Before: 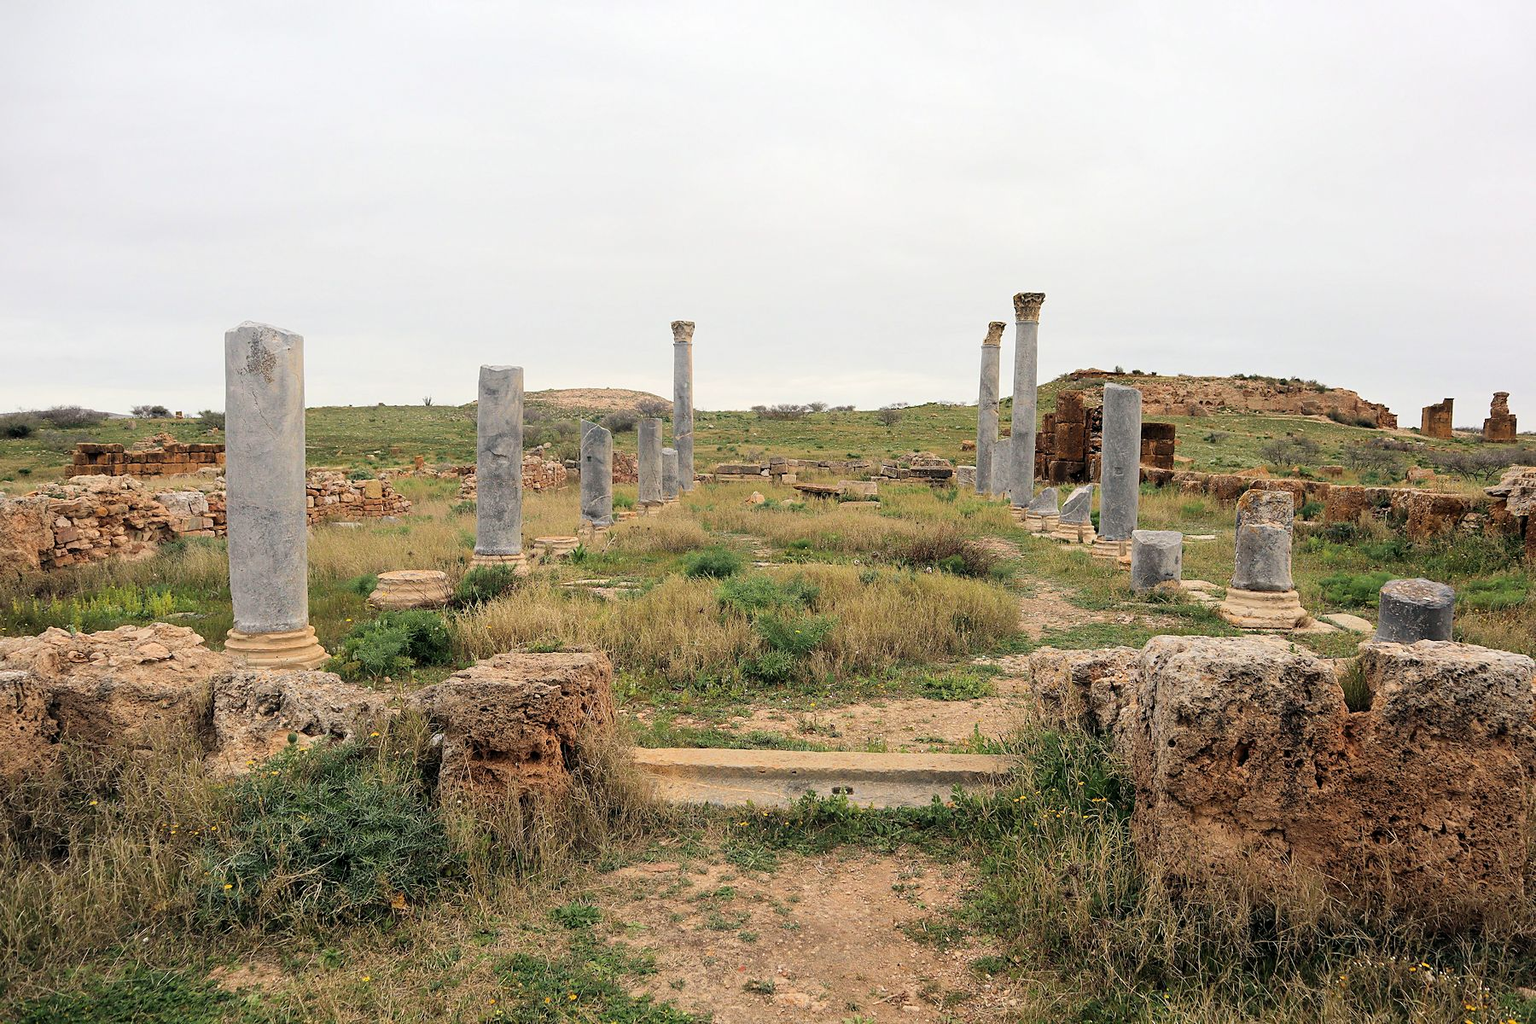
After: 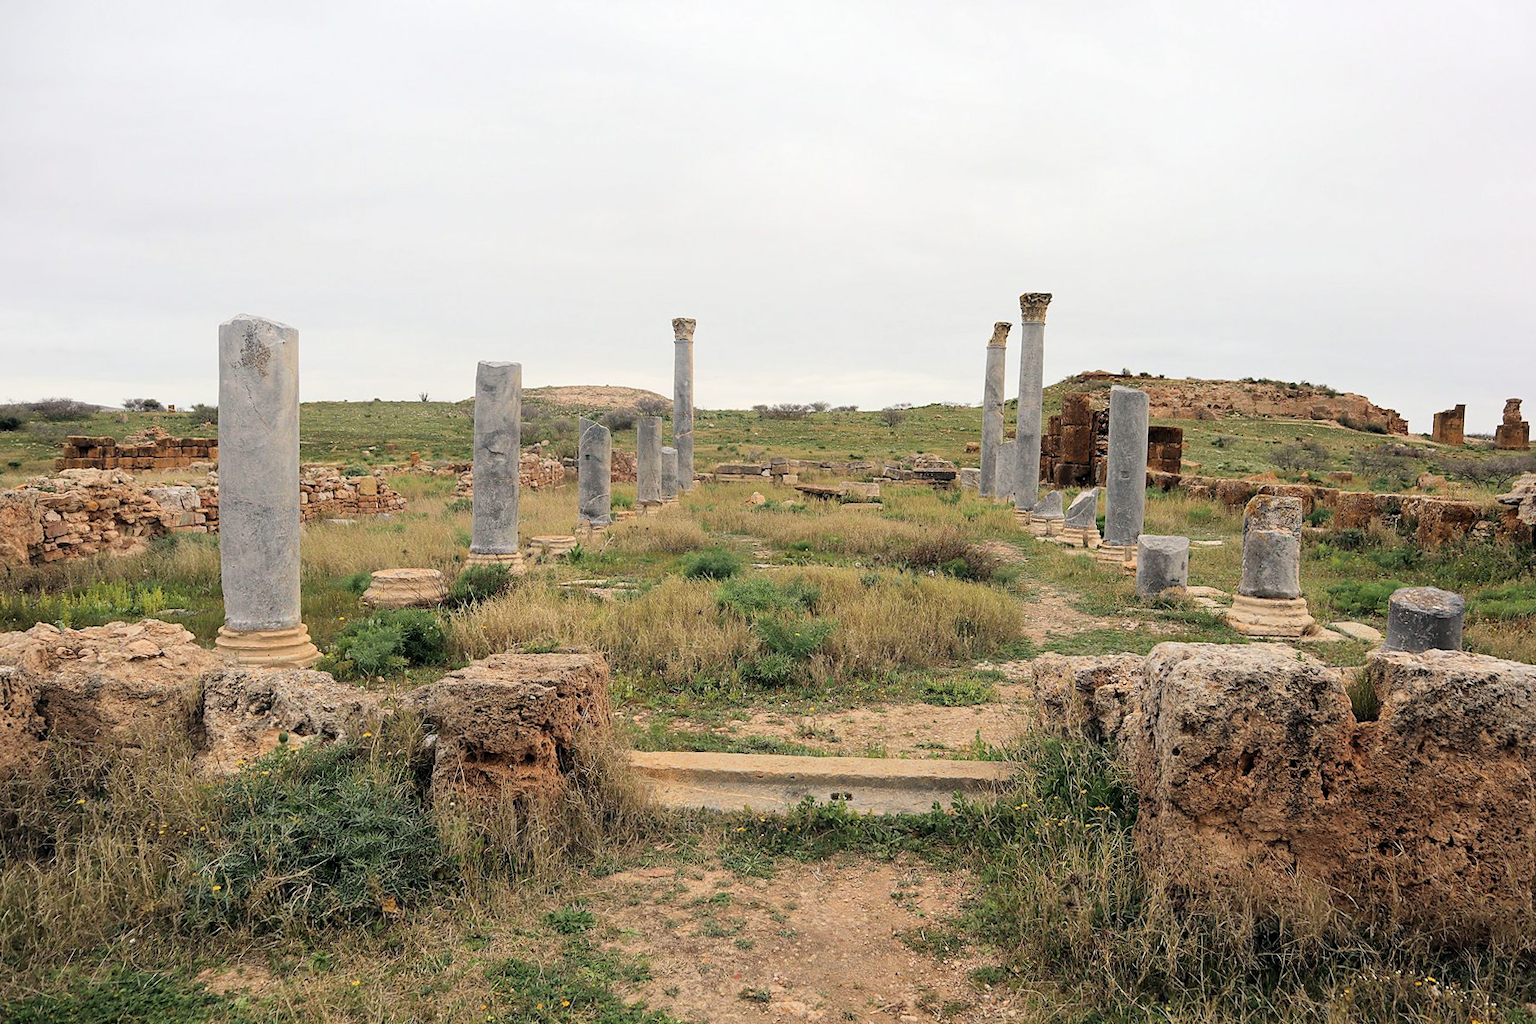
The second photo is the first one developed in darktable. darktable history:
crop and rotate: angle -0.564°
contrast brightness saturation: contrast 0.005, saturation -0.046
color balance rgb: perceptual saturation grading › global saturation 0.1%
